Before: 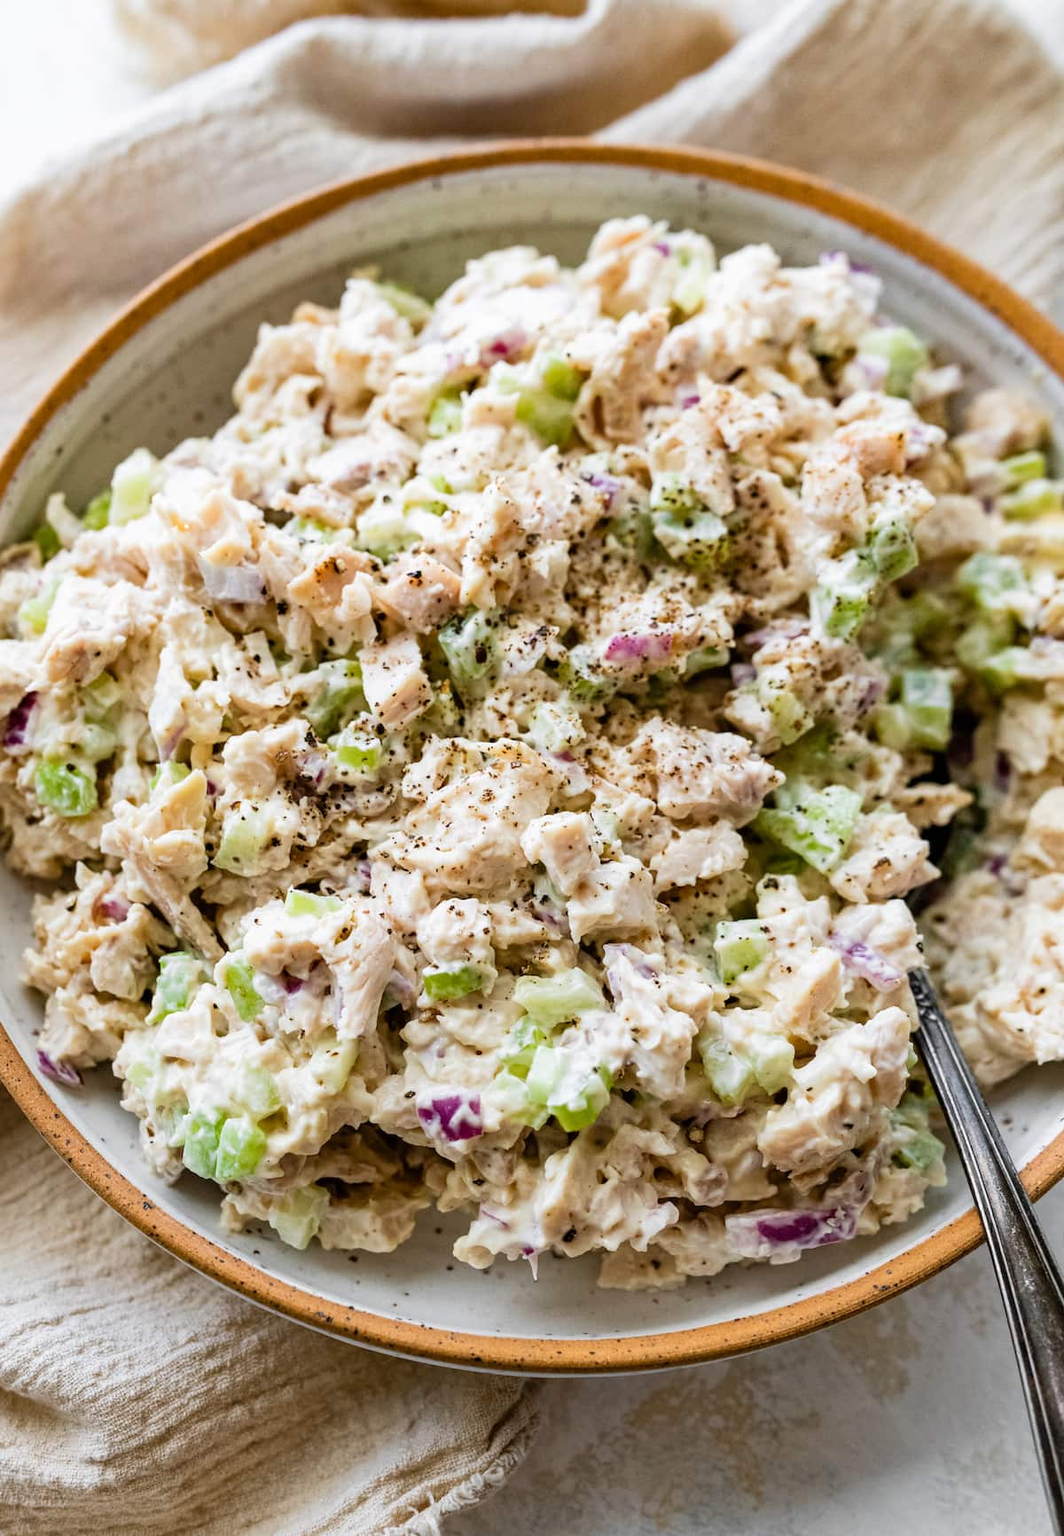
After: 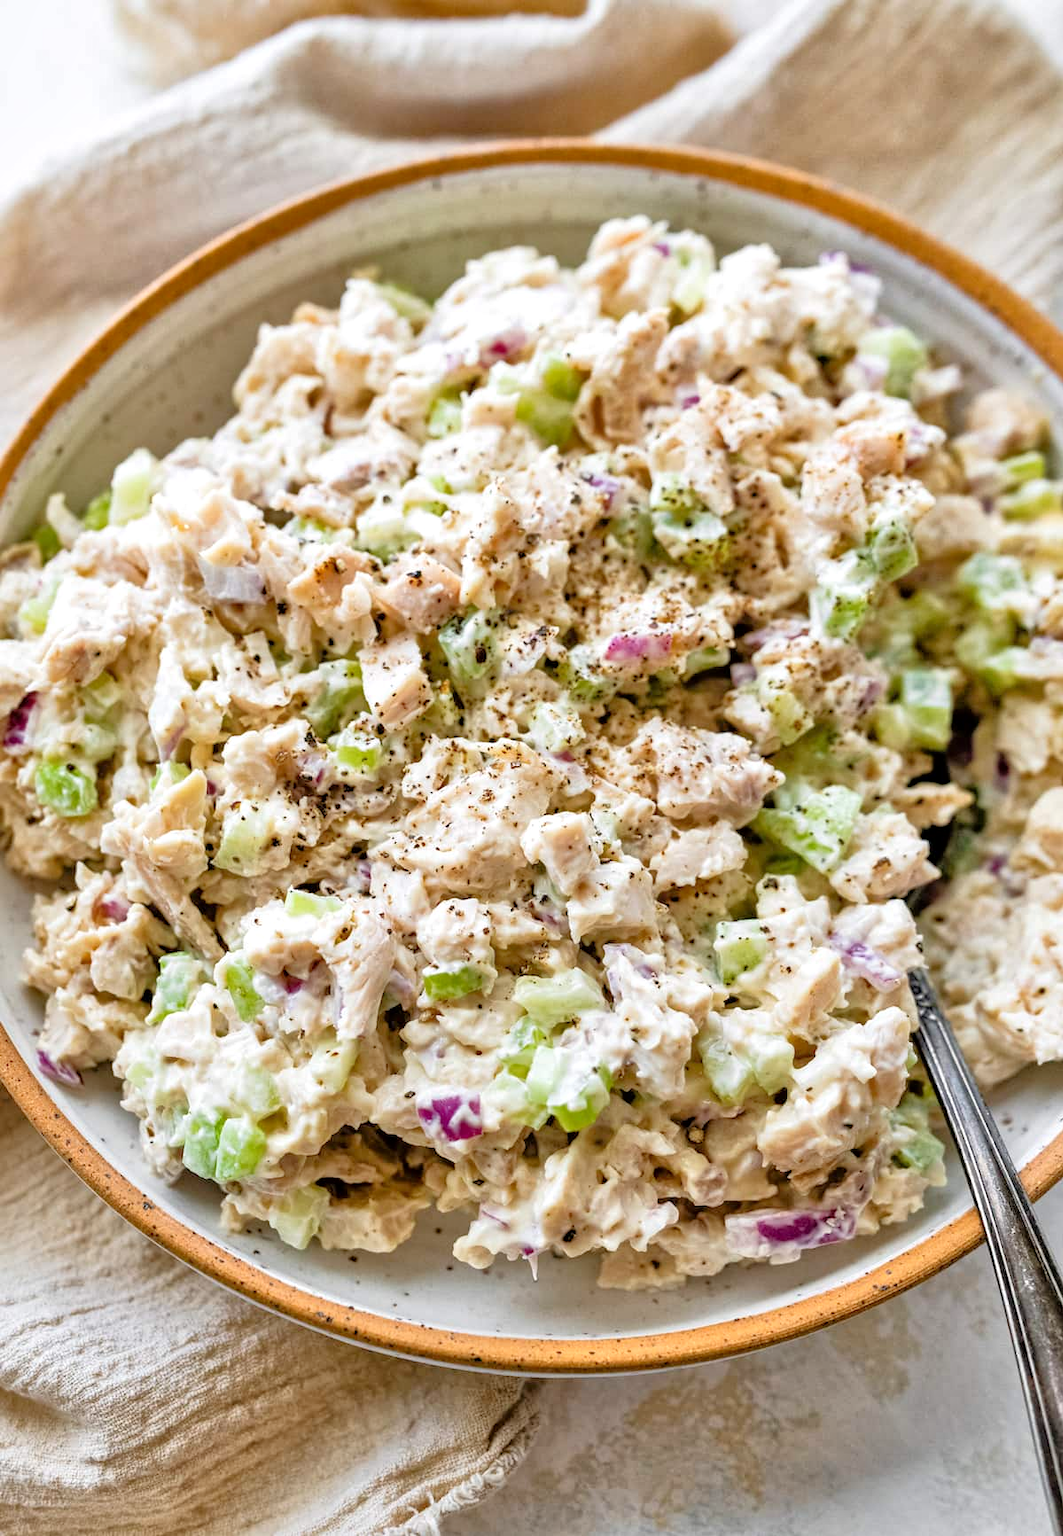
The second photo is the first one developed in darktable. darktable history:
tone equalizer: -7 EV 0.15 EV, -6 EV 0.6 EV, -5 EV 1.15 EV, -4 EV 1.33 EV, -3 EV 1.15 EV, -2 EV 0.6 EV, -1 EV 0.15 EV, mask exposure compensation -0.5 EV
local contrast: mode bilateral grid, contrast 20, coarseness 50, detail 120%, midtone range 0.2
